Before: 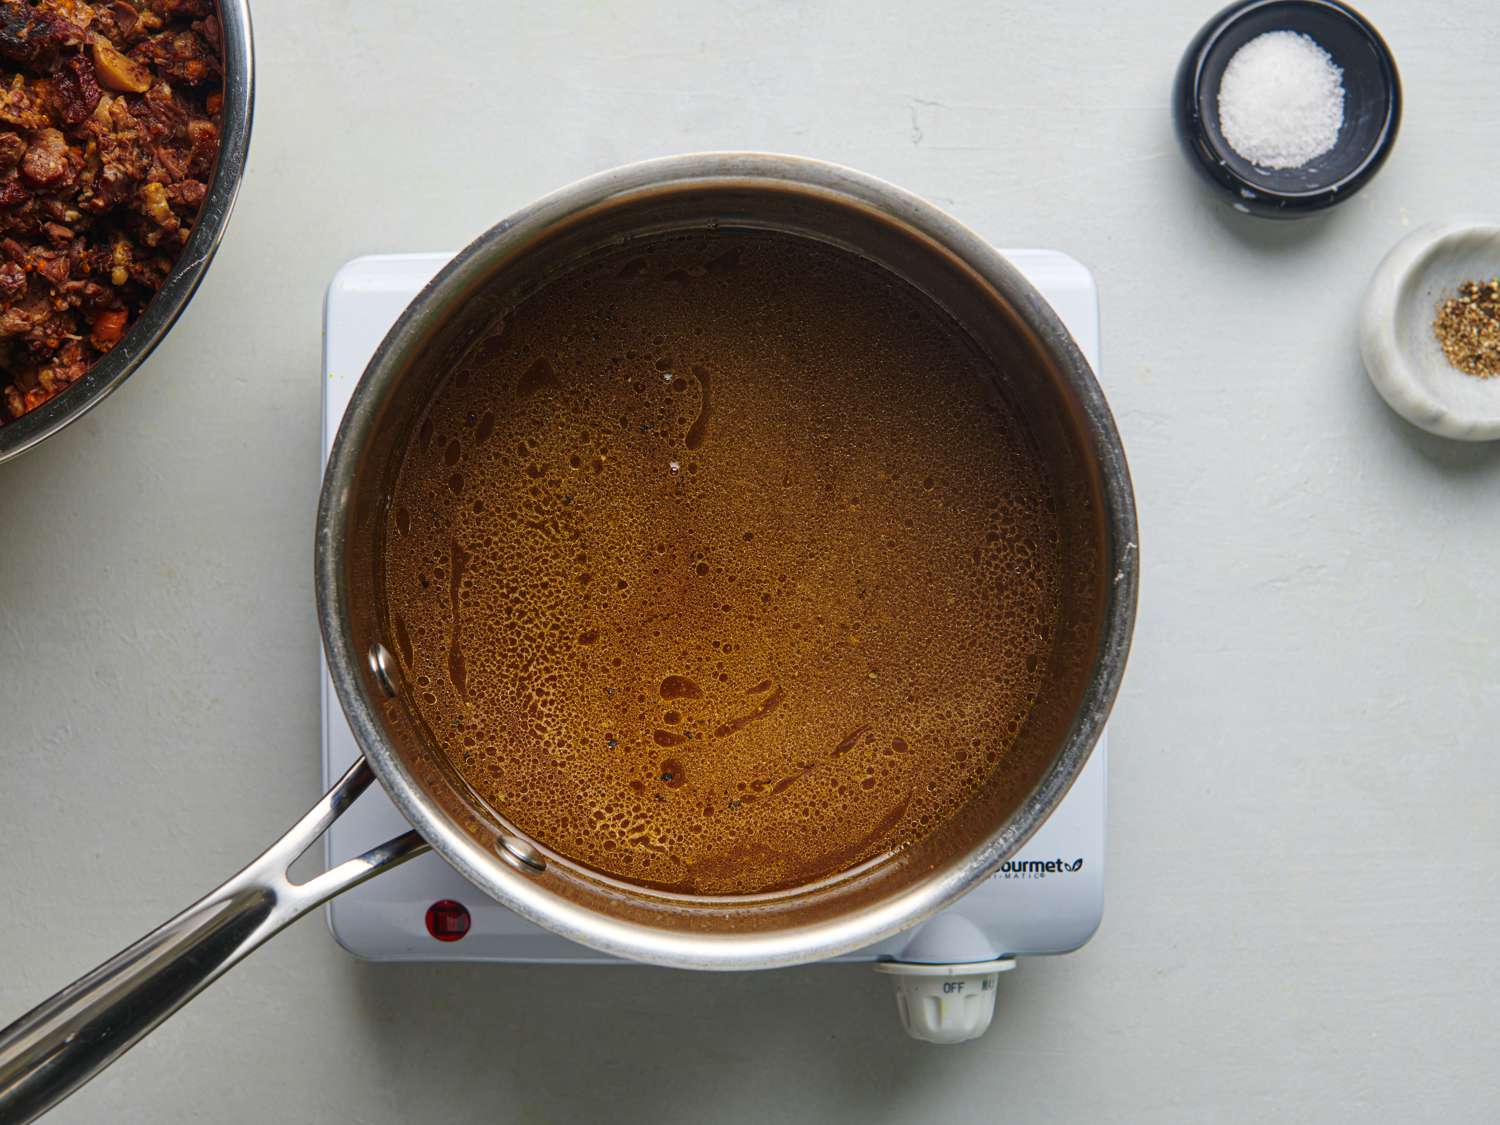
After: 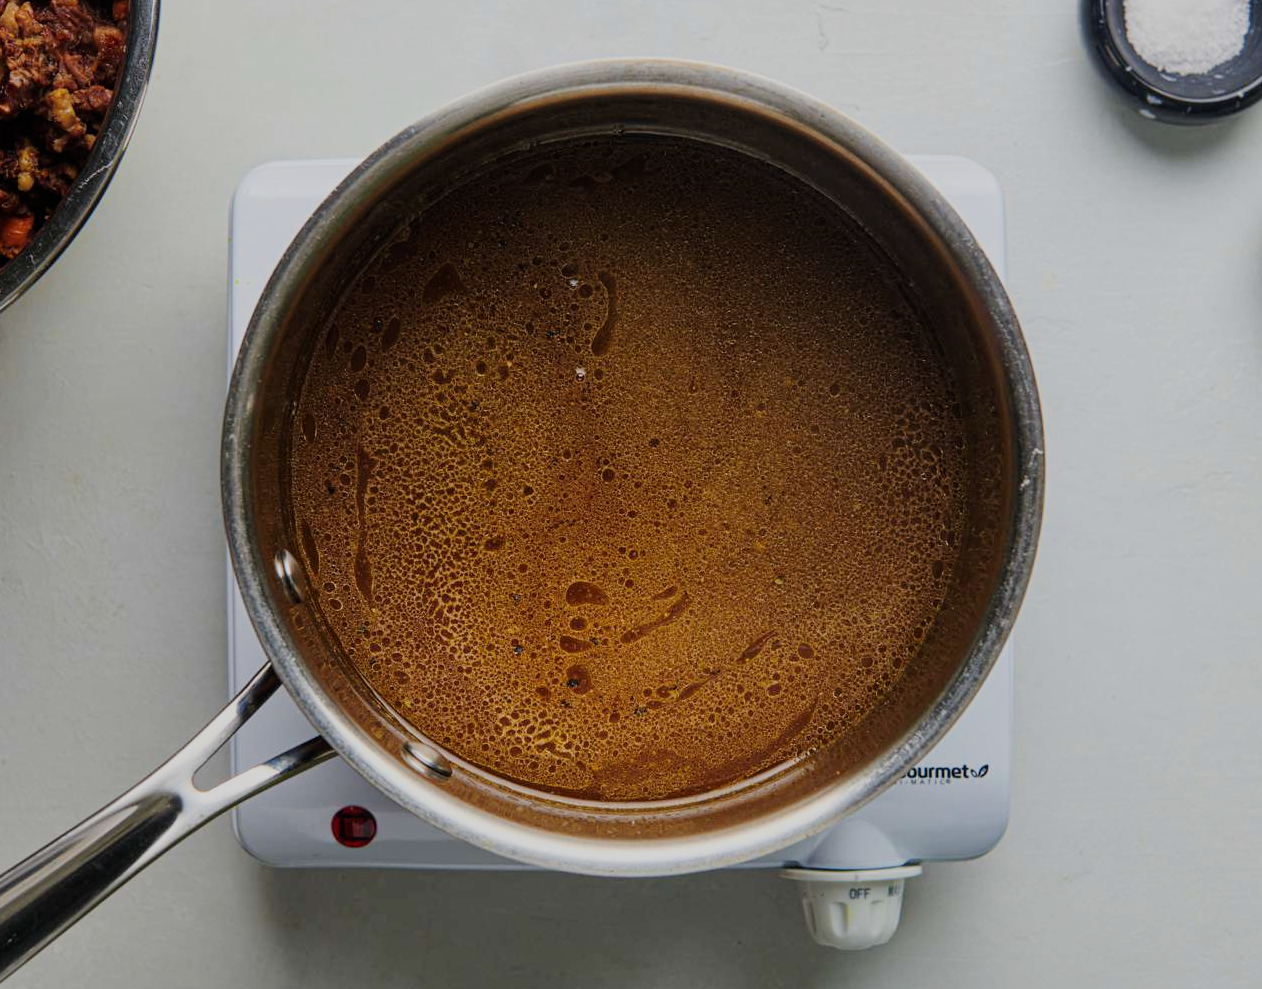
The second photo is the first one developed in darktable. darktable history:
filmic rgb: black relative exposure -16 EV, white relative exposure 6.85 EV, hardness 4.7
crop: left 6.274%, top 8.357%, right 9.549%, bottom 3.676%
